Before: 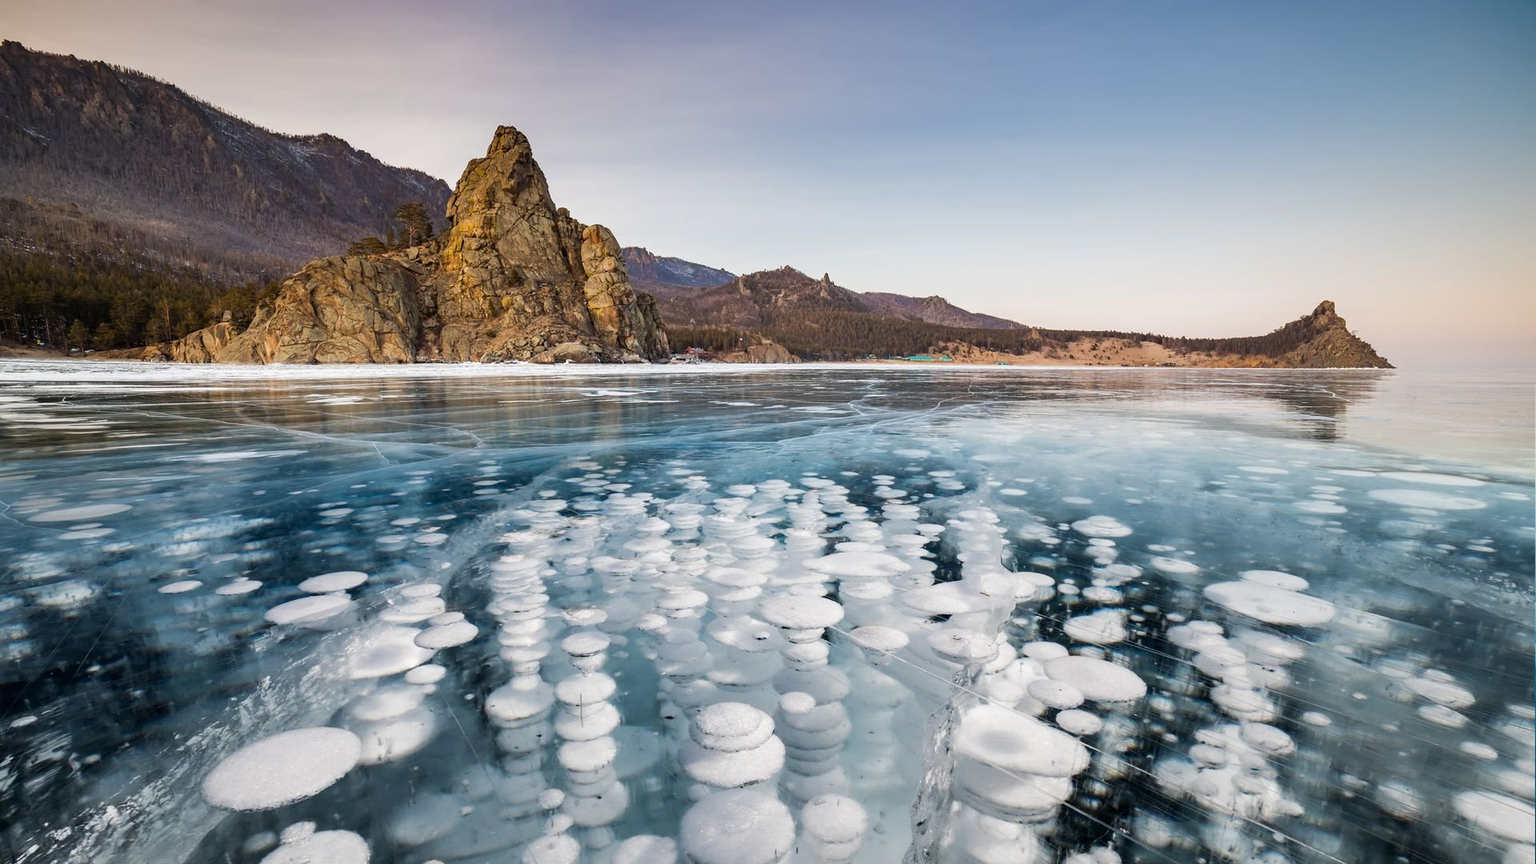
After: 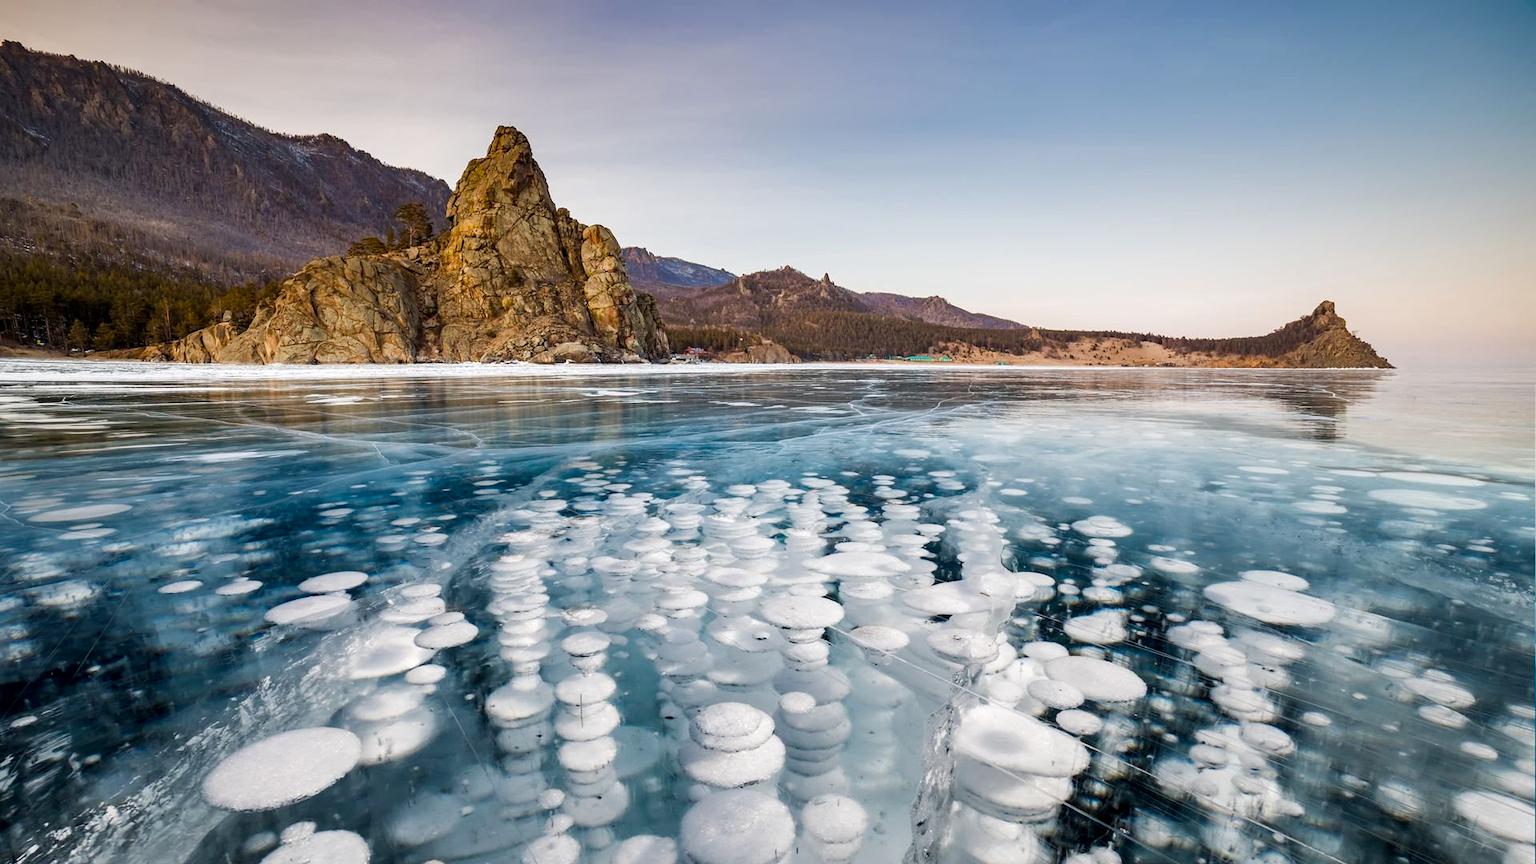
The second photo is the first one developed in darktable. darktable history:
local contrast: highlights 106%, shadows 103%, detail 119%, midtone range 0.2
color balance rgb: perceptual saturation grading › global saturation 0.918%, perceptual saturation grading › highlights -18.73%, perceptual saturation grading › mid-tones 6.93%, perceptual saturation grading › shadows 27.277%, global vibrance 20%
